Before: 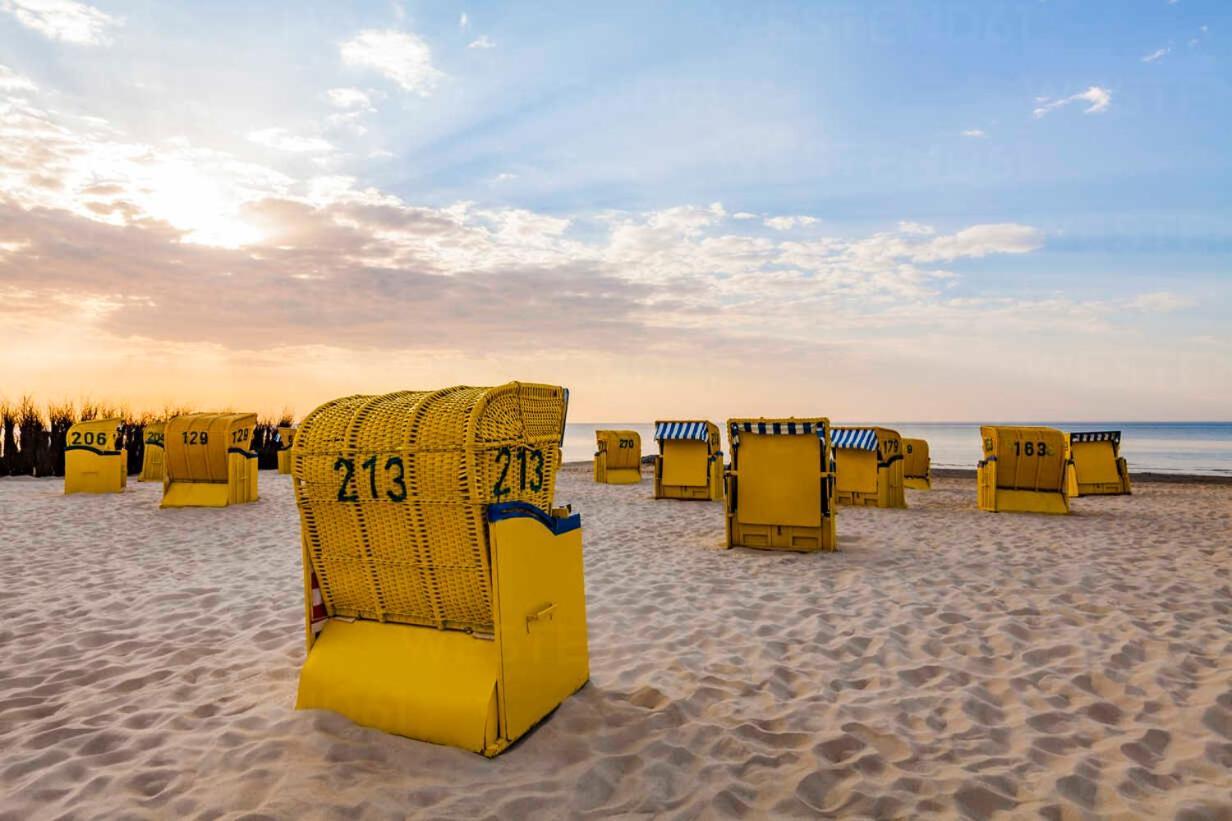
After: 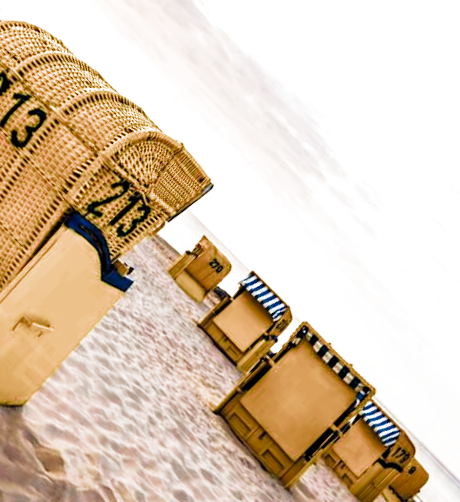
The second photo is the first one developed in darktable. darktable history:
velvia: on, module defaults
exposure: black level correction 0, exposure 0.595 EV, compensate exposure bias true, compensate highlight preservation false
filmic rgb: black relative exposure -6.47 EV, white relative exposure 2.42 EV, threshold 5.96 EV, target white luminance 99.987%, hardness 5.27, latitude 0.673%, contrast 1.421, highlights saturation mix 3.02%, add noise in highlights 0.099, color science v4 (2020), type of noise poissonian, enable highlight reconstruction true
crop and rotate: angle -45.15°, top 16.332%, right 0.957%, bottom 11.615%
